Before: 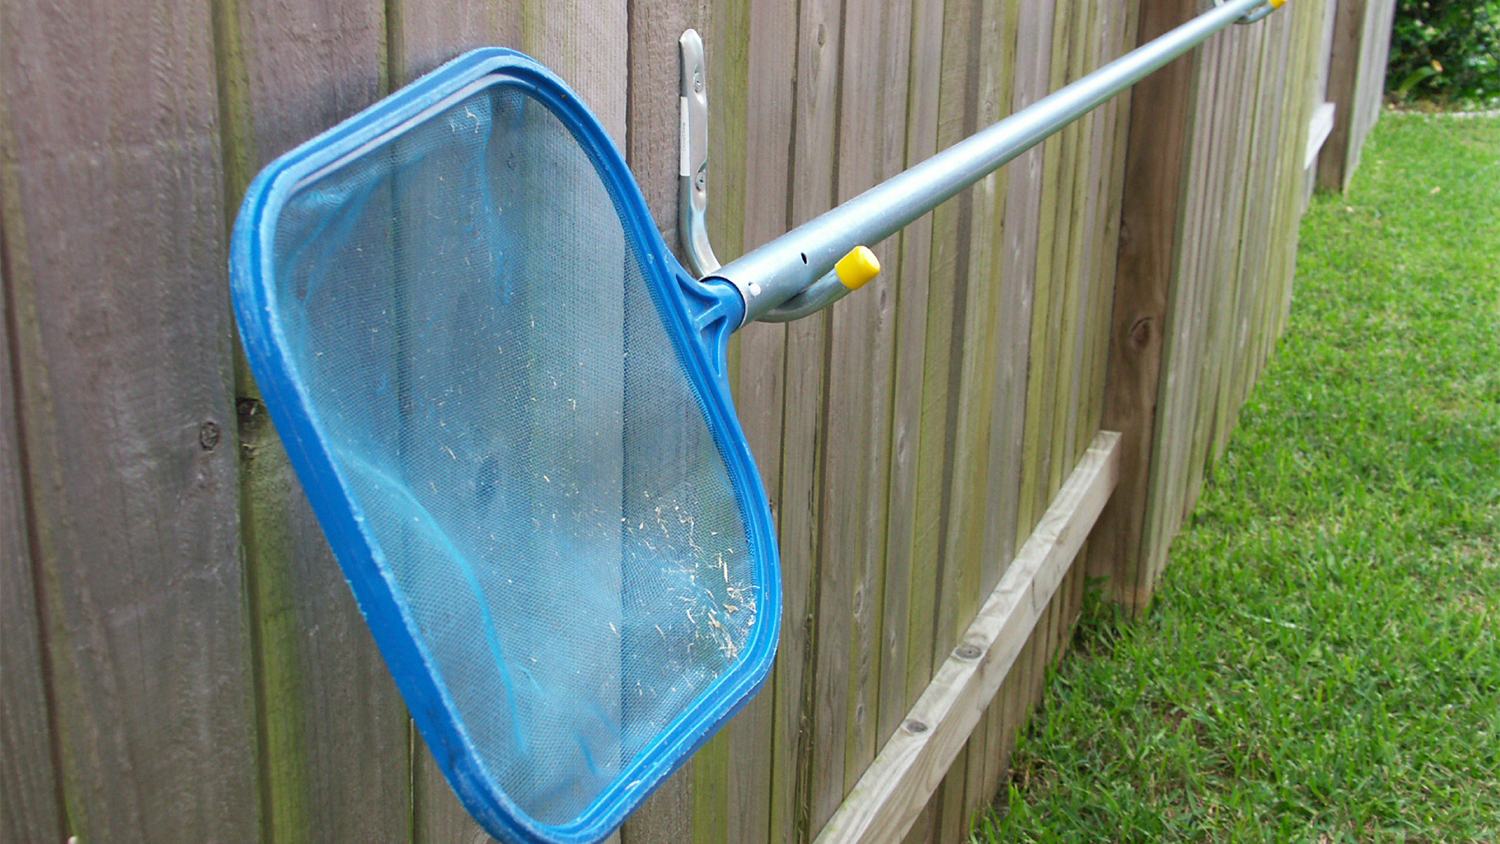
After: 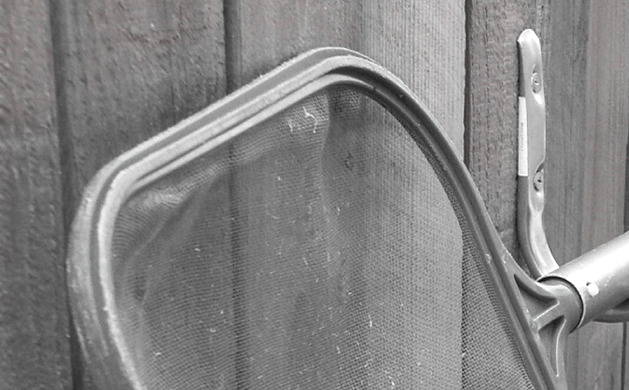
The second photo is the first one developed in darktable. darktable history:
shadows and highlights: soften with gaussian
local contrast: on, module defaults
color zones: curves: ch1 [(0, 0.006) (0.094, 0.285) (0.171, 0.001) (0.429, 0.001) (0.571, 0.003) (0.714, 0.004) (0.857, 0.004) (1, 0.006)]
crop and rotate: left 10.817%, top 0.062%, right 47.194%, bottom 53.626%
